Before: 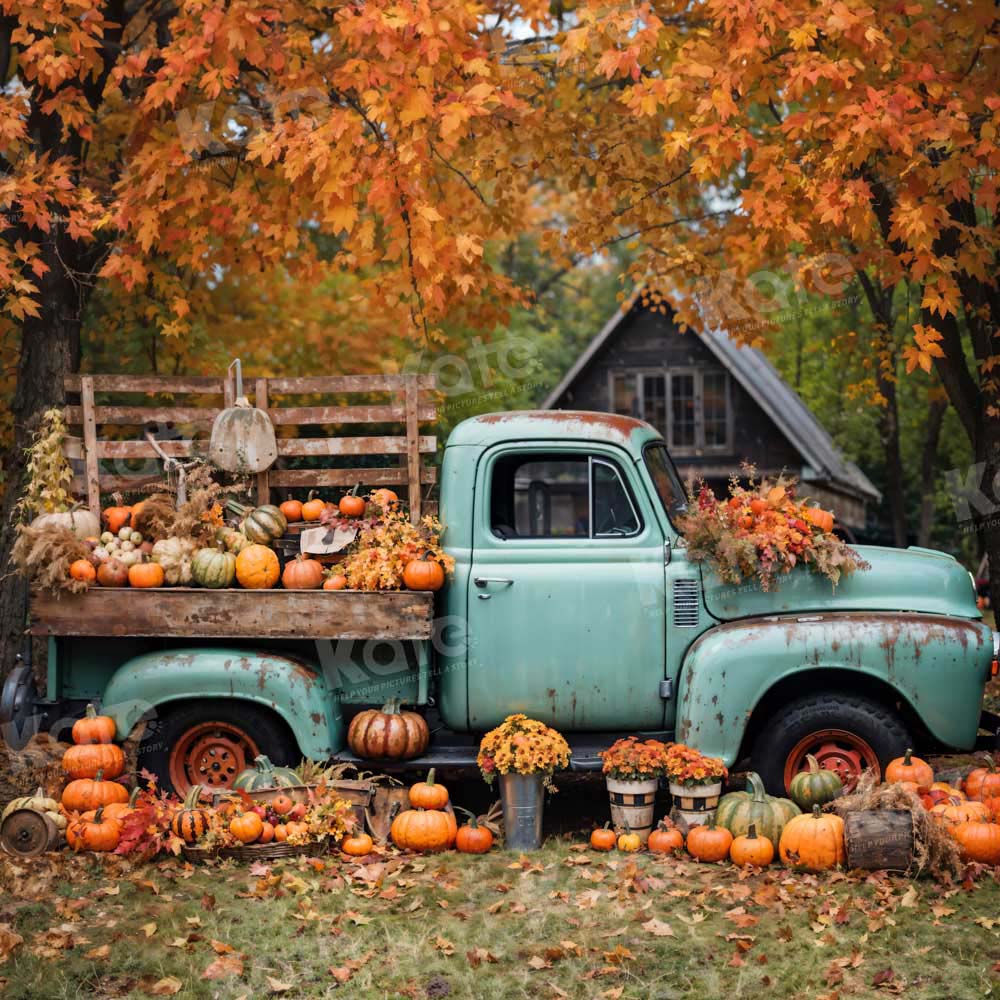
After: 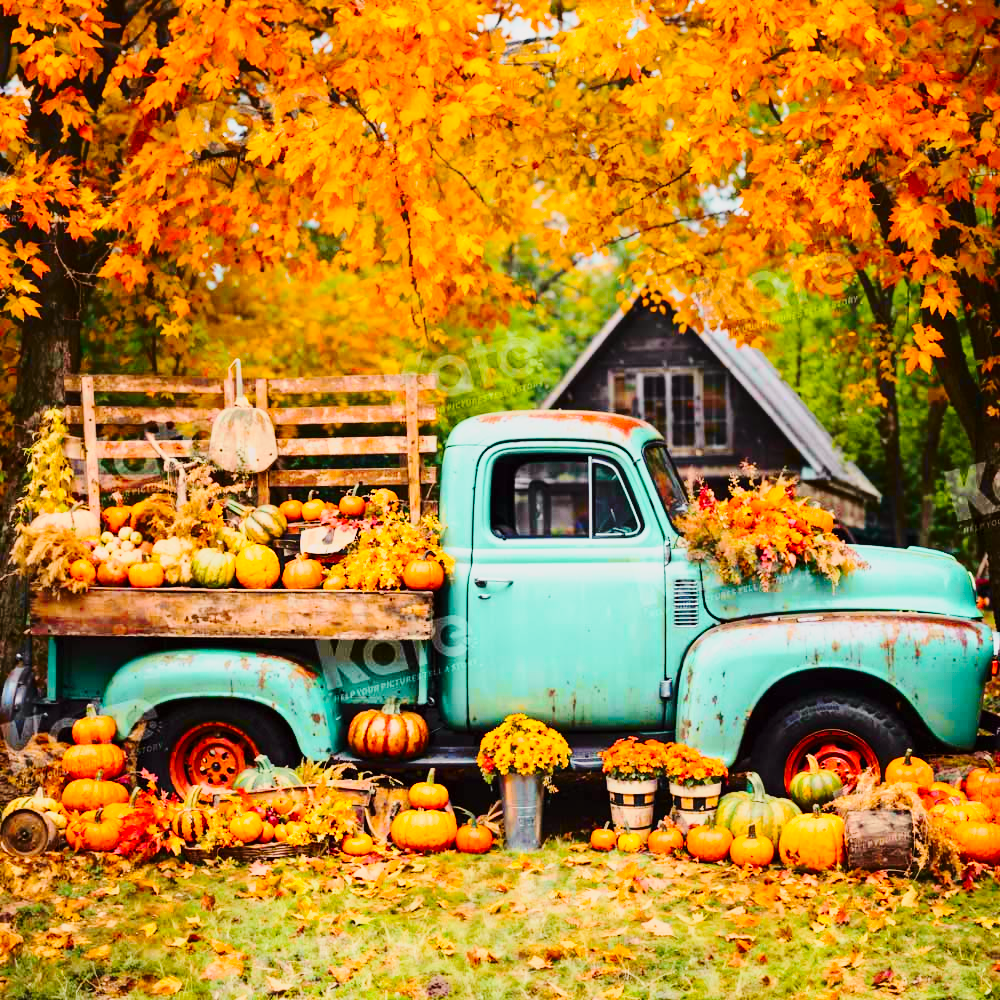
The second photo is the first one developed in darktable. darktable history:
exposure: exposure 0.014 EV, compensate highlight preservation false
base curve: curves: ch0 [(0, 0) (0.028, 0.03) (0.121, 0.232) (0.46, 0.748) (0.859, 0.968) (1, 1)], preserve colors none
color balance rgb: linear chroma grading › global chroma 15.366%, perceptual saturation grading › global saturation 25.775%, perceptual brilliance grading › global brilliance 2.522%, perceptual brilliance grading › highlights -3.06%, perceptual brilliance grading › shadows 2.838%, global vibrance 14.414%
tone curve: curves: ch0 [(0, 0.006) (0.184, 0.172) (0.405, 0.46) (0.456, 0.528) (0.634, 0.728) (0.877, 0.89) (0.984, 0.935)]; ch1 [(0, 0) (0.443, 0.43) (0.492, 0.495) (0.566, 0.582) (0.595, 0.606) (0.608, 0.609) (0.65, 0.677) (1, 1)]; ch2 [(0, 0) (0.33, 0.301) (0.421, 0.443) (0.447, 0.489) (0.492, 0.495) (0.537, 0.583) (0.586, 0.591) (0.663, 0.686) (1, 1)], color space Lab, independent channels, preserve colors none
